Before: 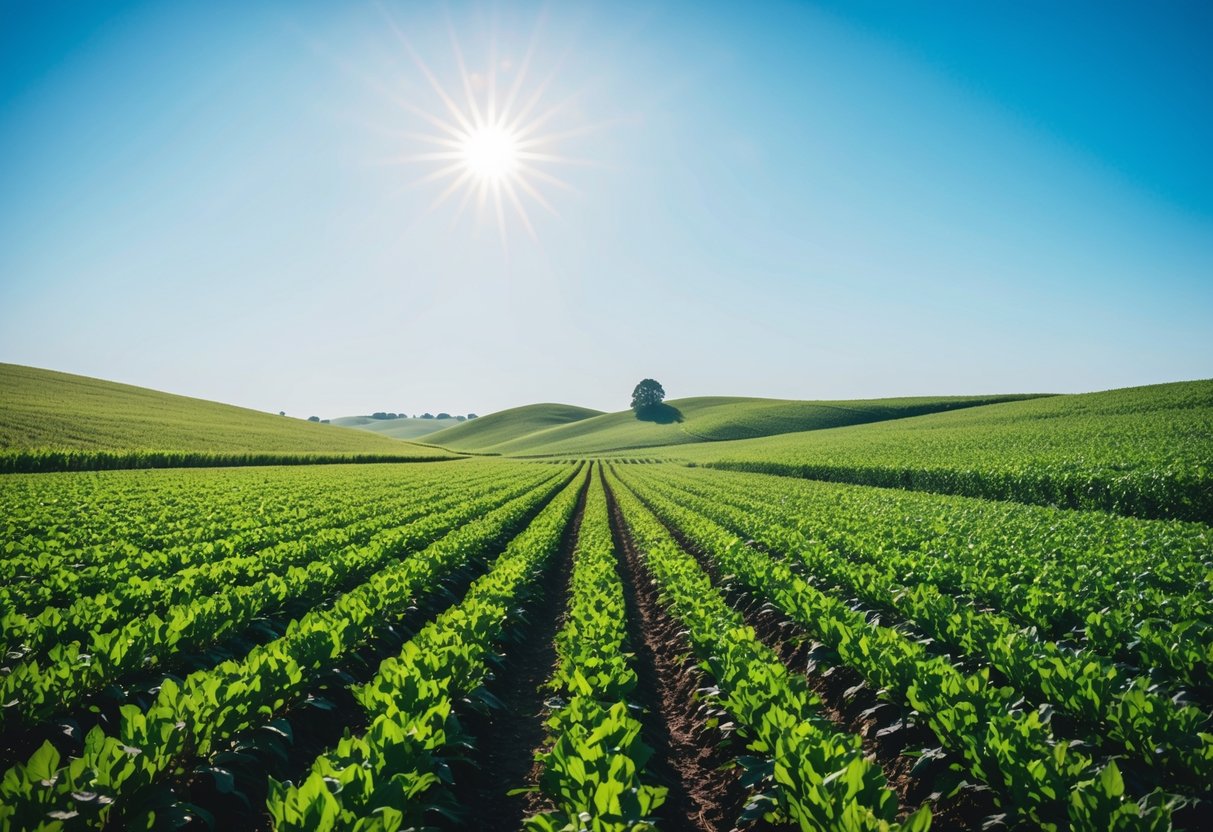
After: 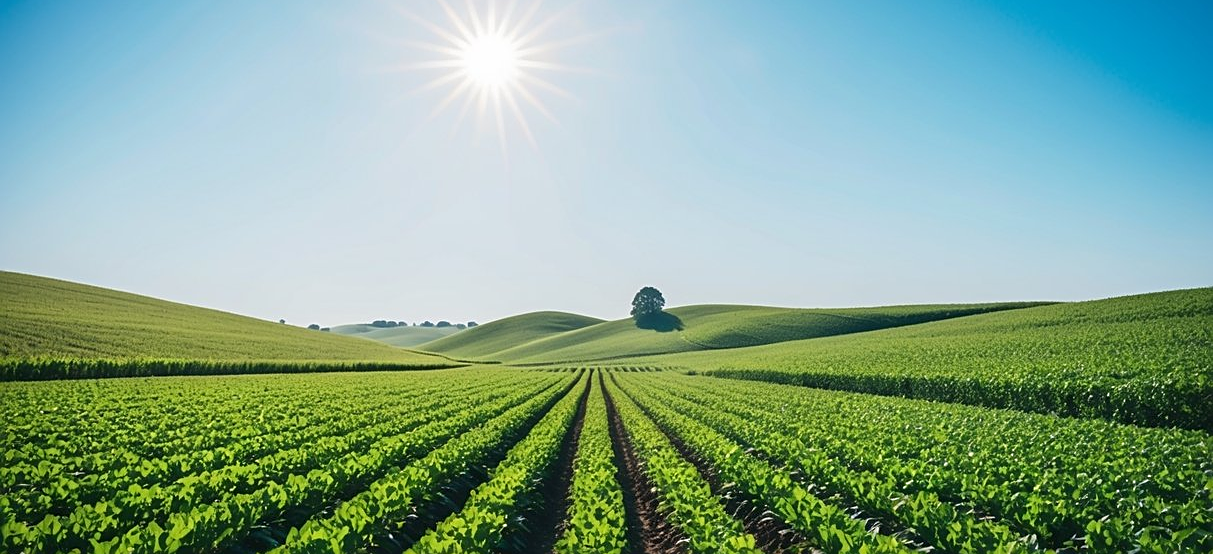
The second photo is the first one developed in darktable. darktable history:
crop: top 11.166%, bottom 22.168%
sharpen: on, module defaults
exposure: black level correction 0.001, compensate highlight preservation false
